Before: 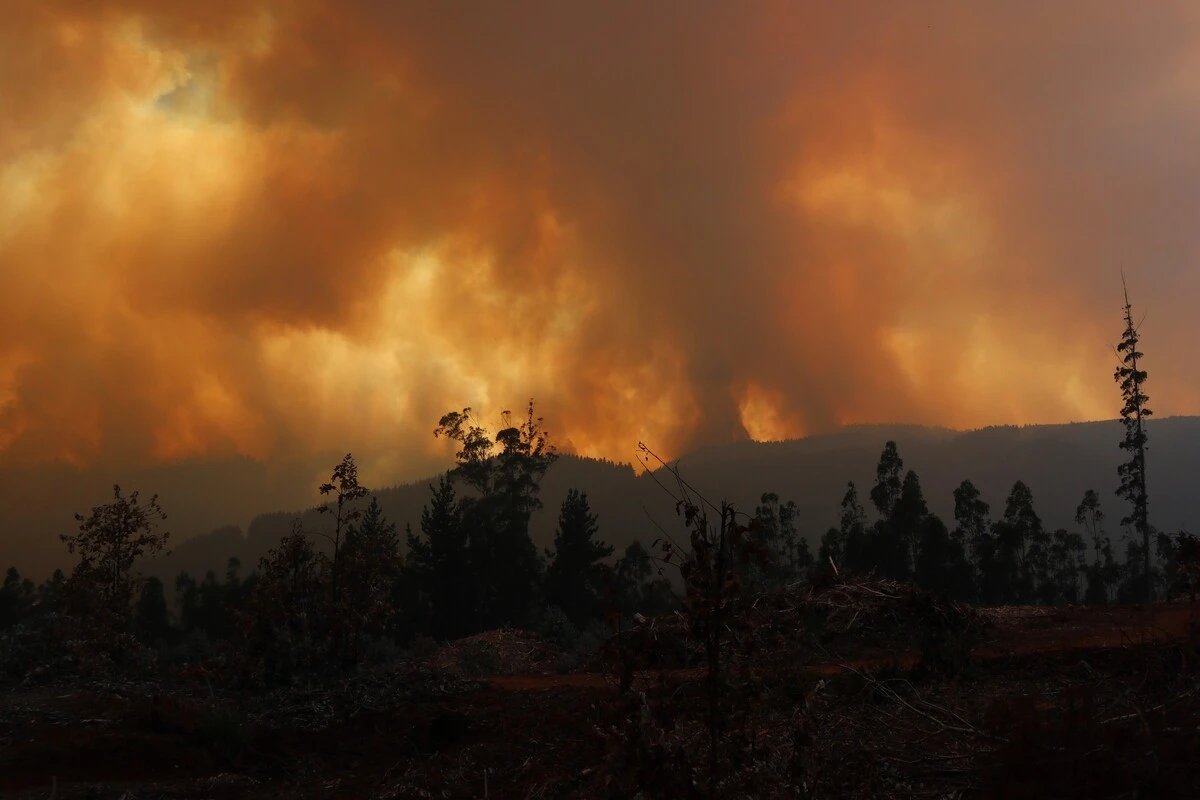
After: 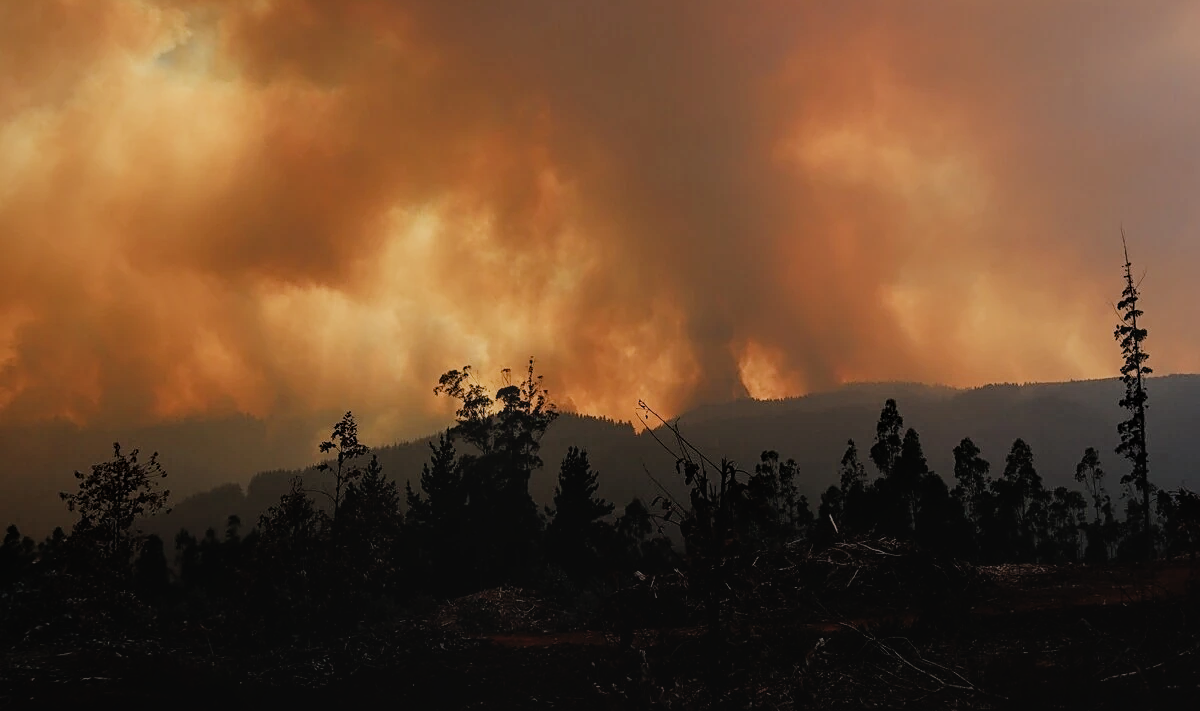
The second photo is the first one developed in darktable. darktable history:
crop and rotate: top 5.435%, bottom 5.663%
filmic rgb: black relative exposure -7.36 EV, white relative exposure 5.05 EV, hardness 3.19
exposure: black level correction 0.001, exposure 0.499 EV, compensate highlight preservation false
contrast brightness saturation: contrast -0.09, brightness -0.043, saturation -0.113
local contrast: on, module defaults
sharpen: on, module defaults
